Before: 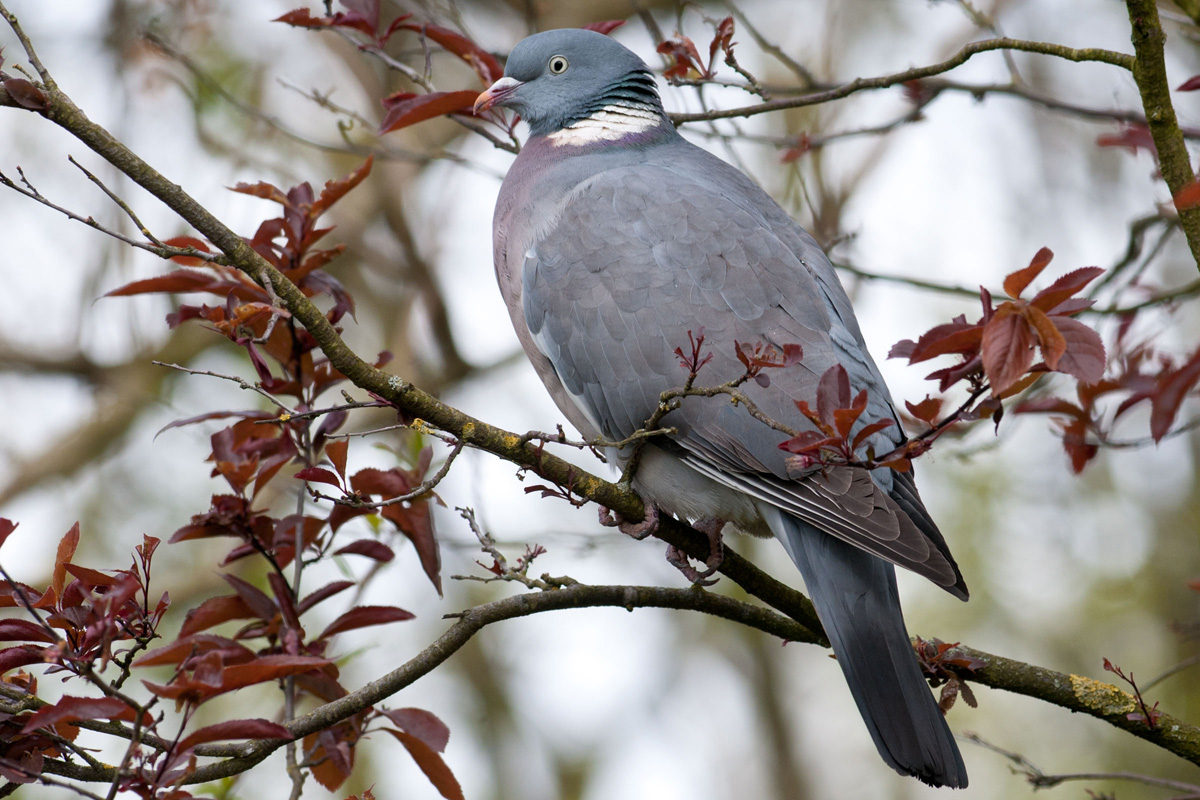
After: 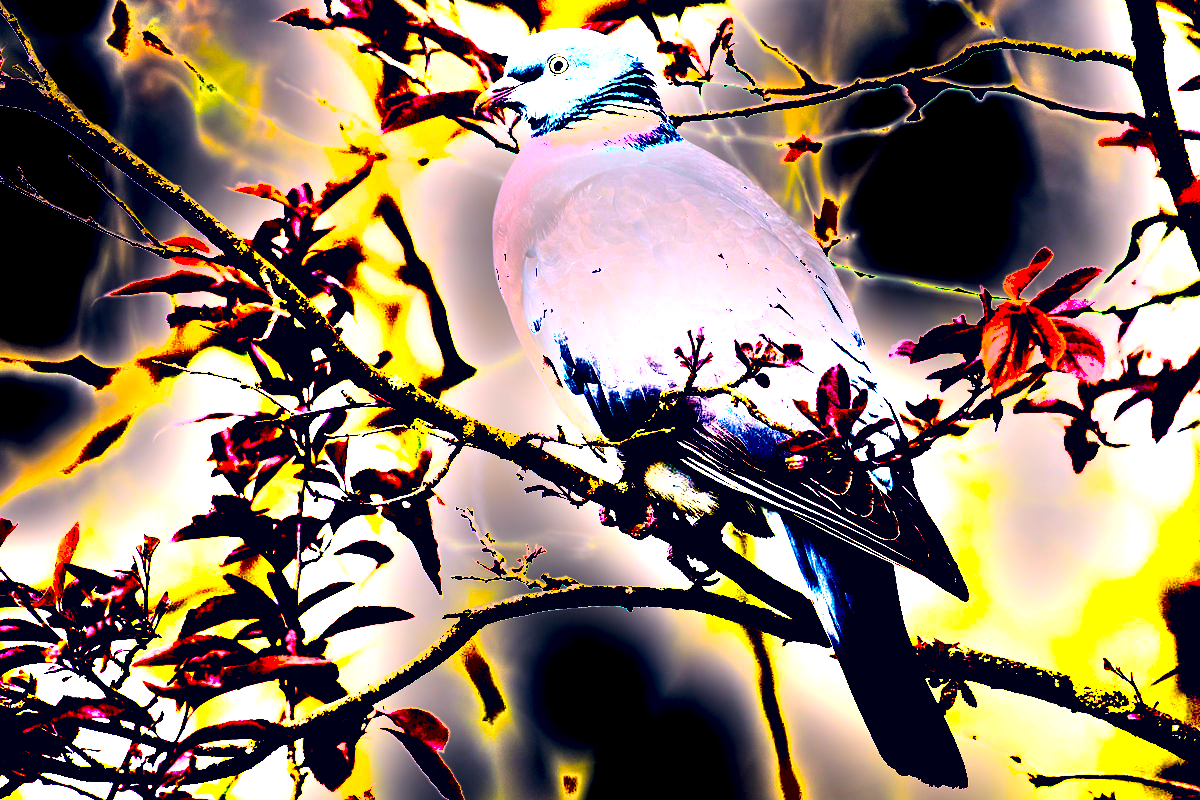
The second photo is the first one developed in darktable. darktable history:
color correction: highlights a* 19.59, highlights b* 27.49, shadows a* 3.46, shadows b* -17.28, saturation 0.73
exposure: black level correction 0.1, exposure 3 EV, compensate highlight preservation false
color balance rgb: linear chroma grading › global chroma 15%, perceptual saturation grading › global saturation 30%
shadows and highlights: shadows 32, highlights -32, soften with gaussian
tone equalizer: -8 EV 0.001 EV, -7 EV -0.004 EV, -6 EV 0.009 EV, -5 EV 0.032 EV, -4 EV 0.276 EV, -3 EV 0.644 EV, -2 EV 0.584 EV, -1 EV 0.187 EV, +0 EV 0.024 EV
